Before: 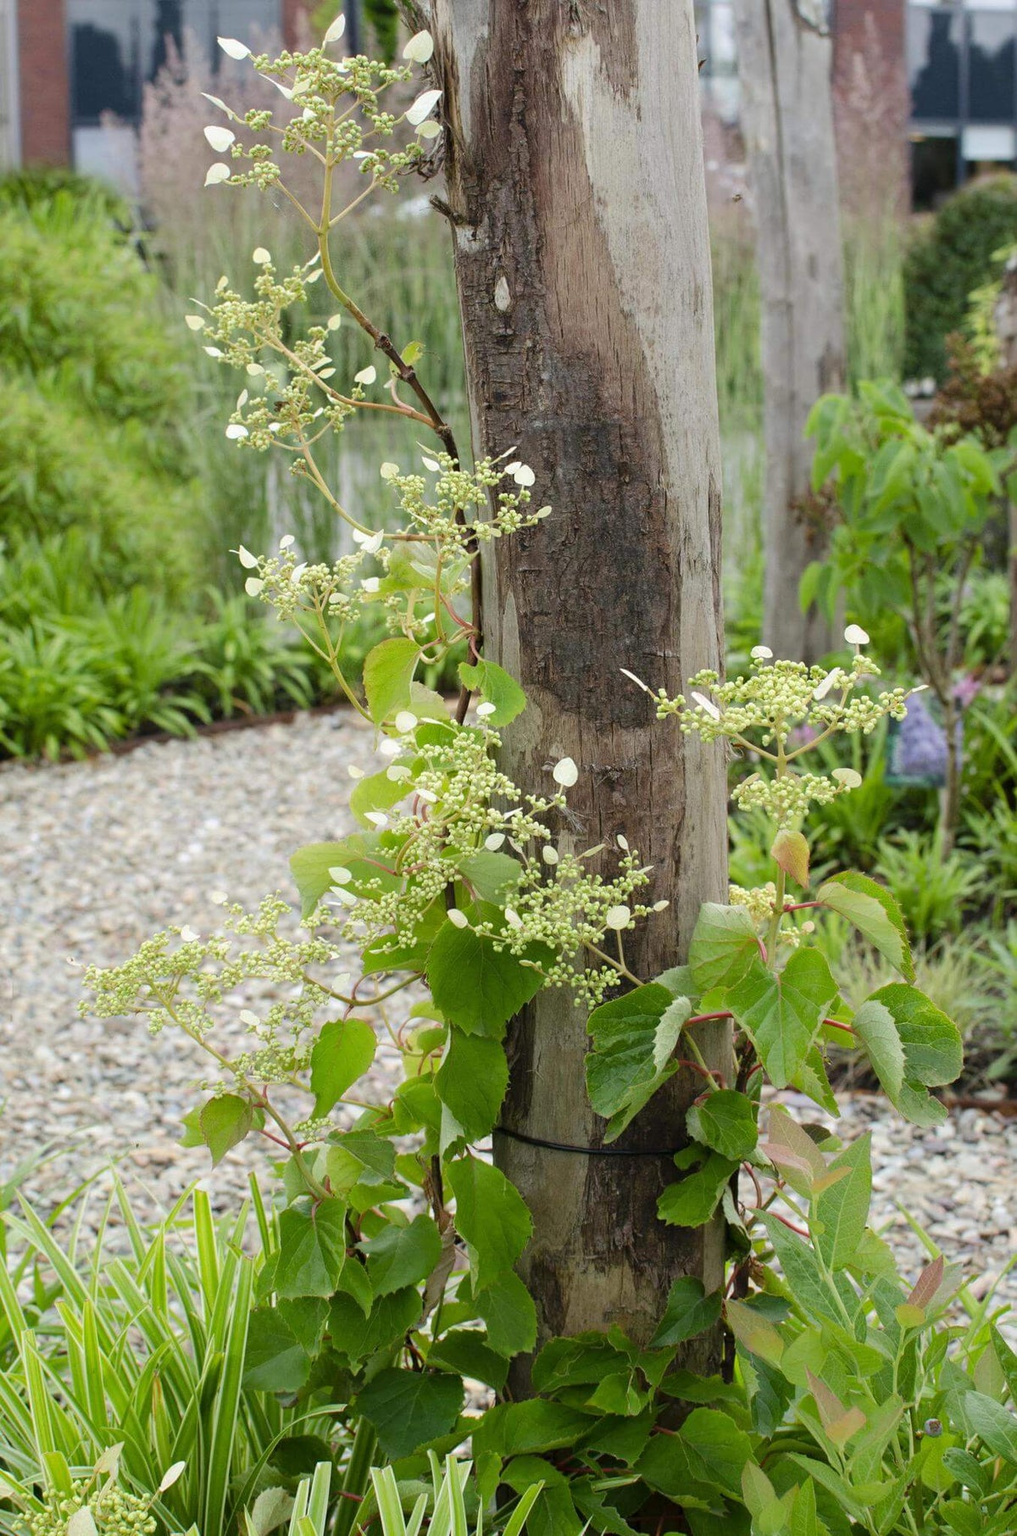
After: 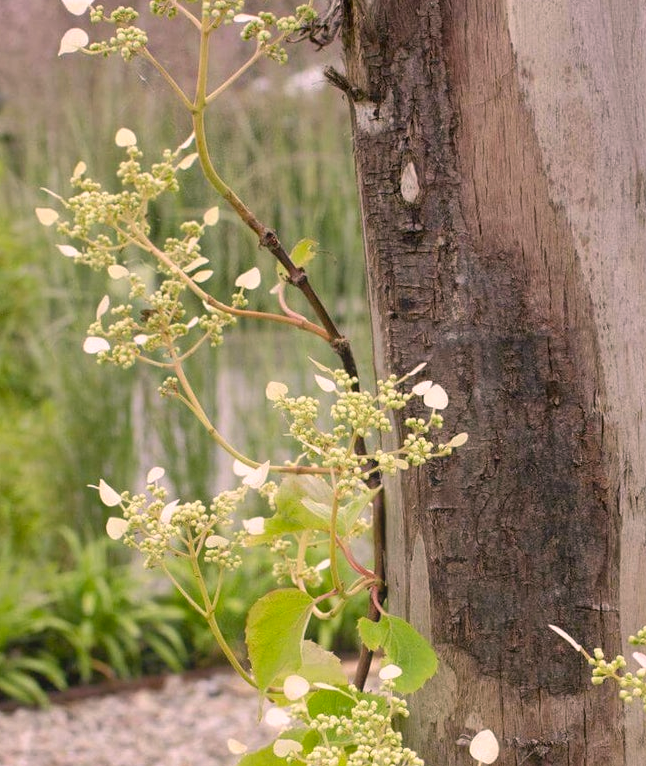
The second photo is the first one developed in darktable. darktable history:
shadows and highlights: shadows 24.5, highlights -78.15, soften with gaussian
bloom: on, module defaults
color correction: highlights a* 14.52, highlights b* 4.84
crop: left 15.306%, top 9.065%, right 30.789%, bottom 48.638%
exposure: black level correction 0.005, exposure 0.001 EV, compensate highlight preservation false
